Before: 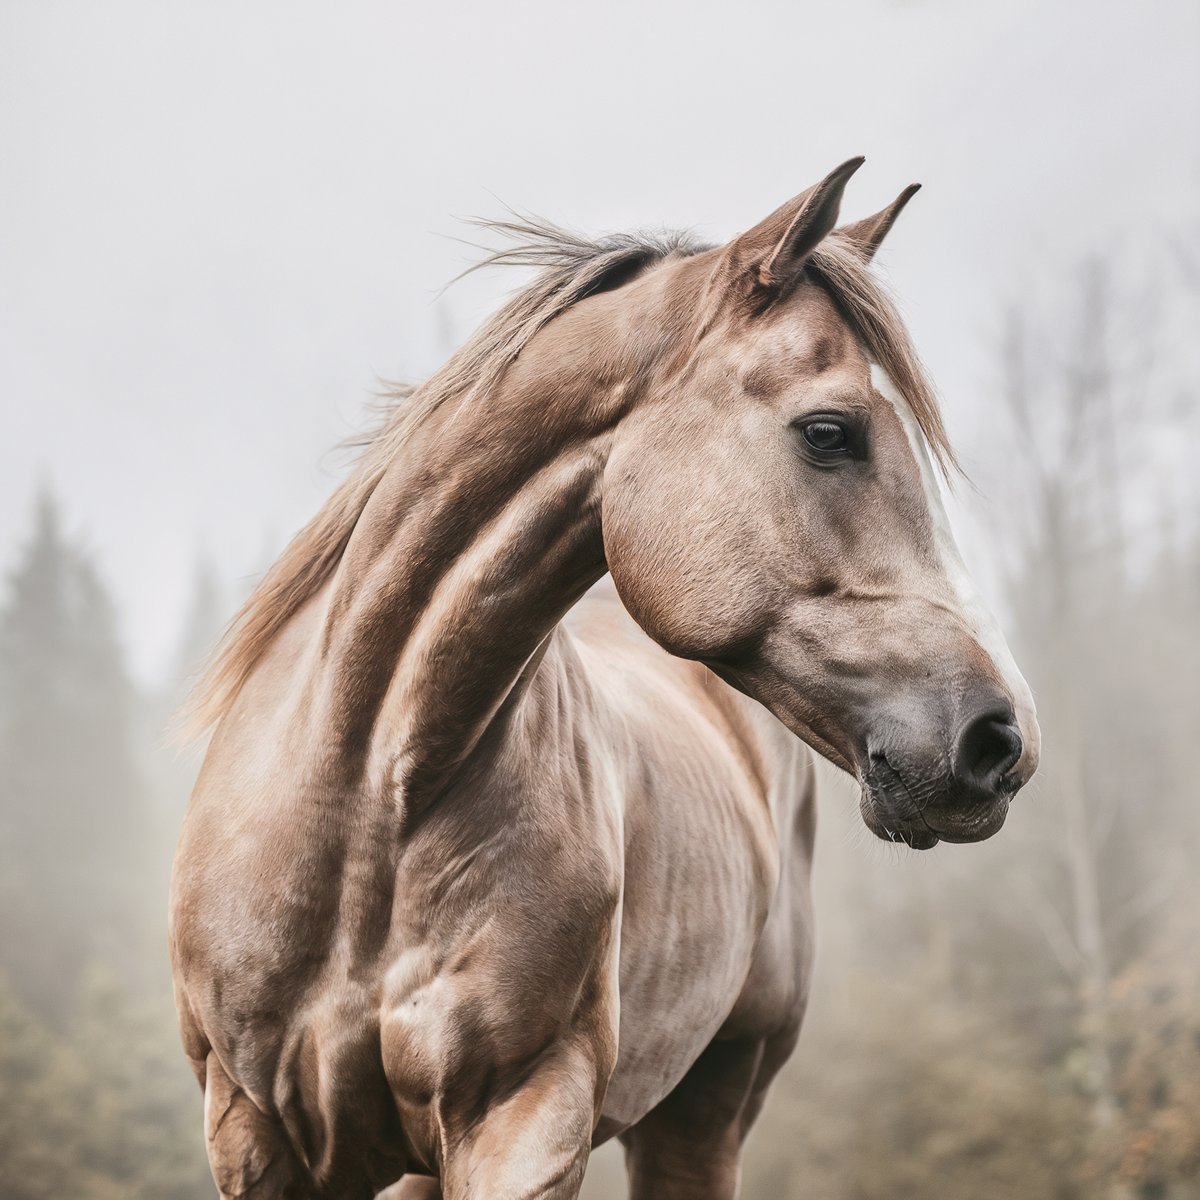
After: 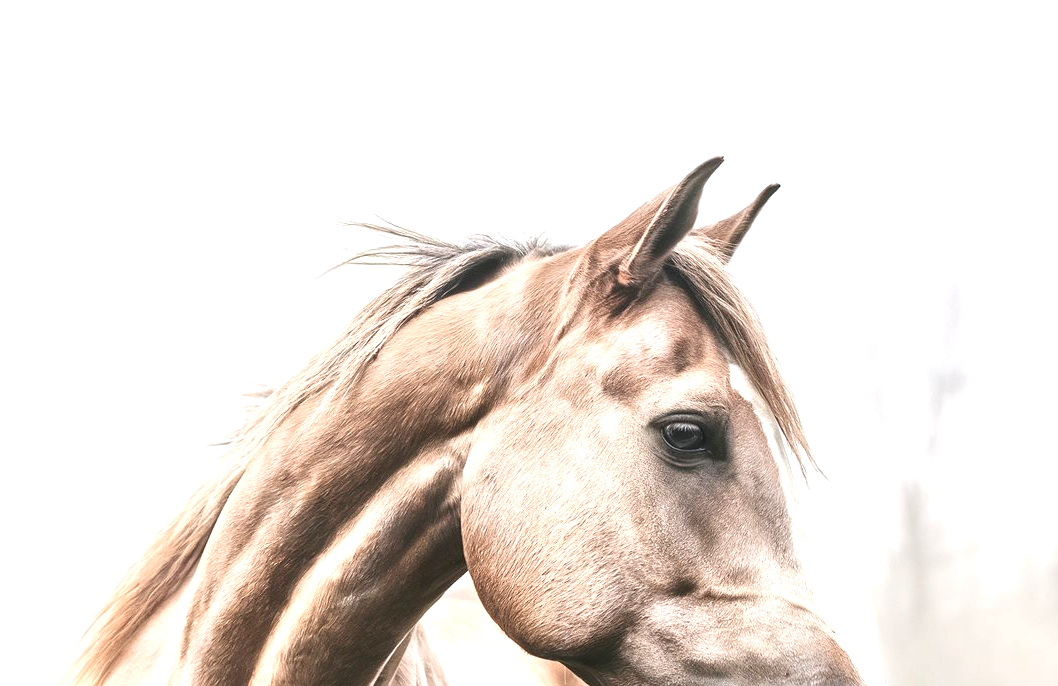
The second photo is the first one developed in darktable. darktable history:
crop and rotate: left 11.812%, bottom 42.776%
exposure: exposure 0.921 EV, compensate highlight preservation false
